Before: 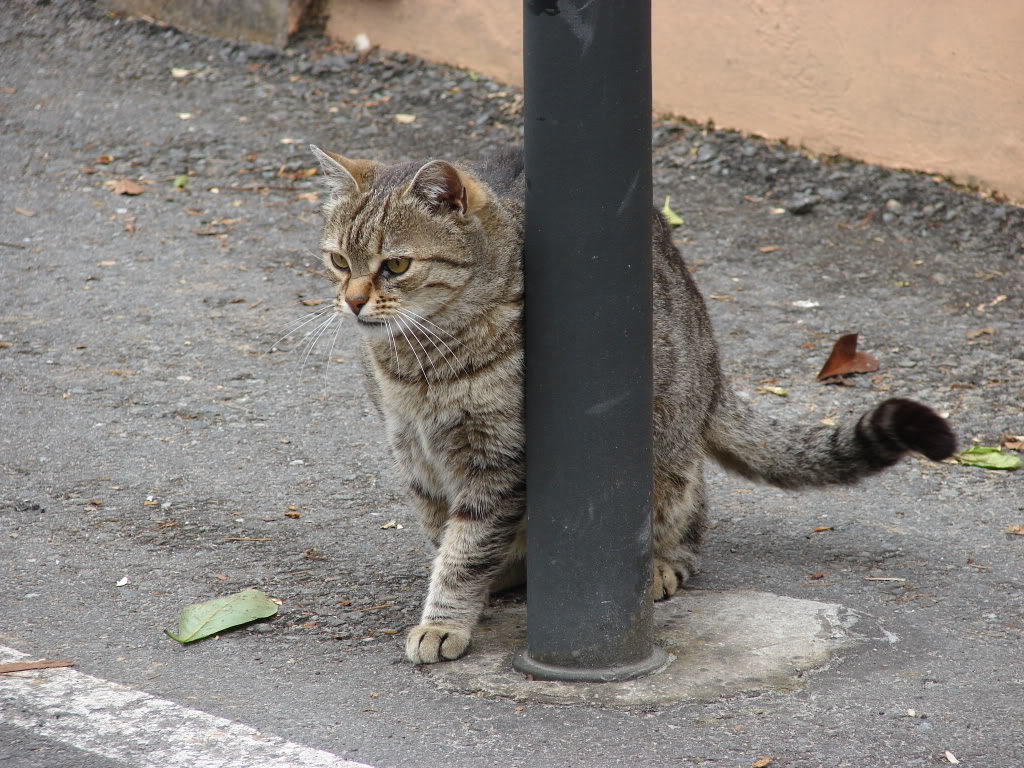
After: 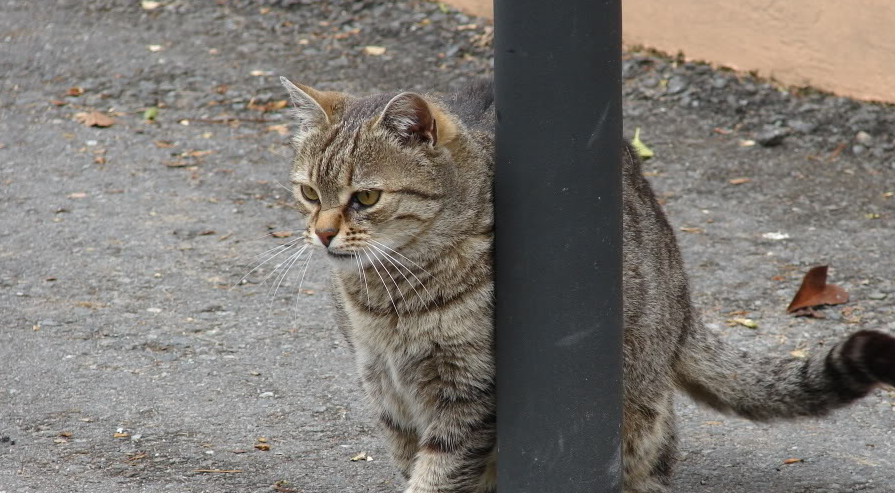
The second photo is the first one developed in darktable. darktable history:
crop: left 2.961%, top 8.887%, right 9.608%, bottom 26.875%
